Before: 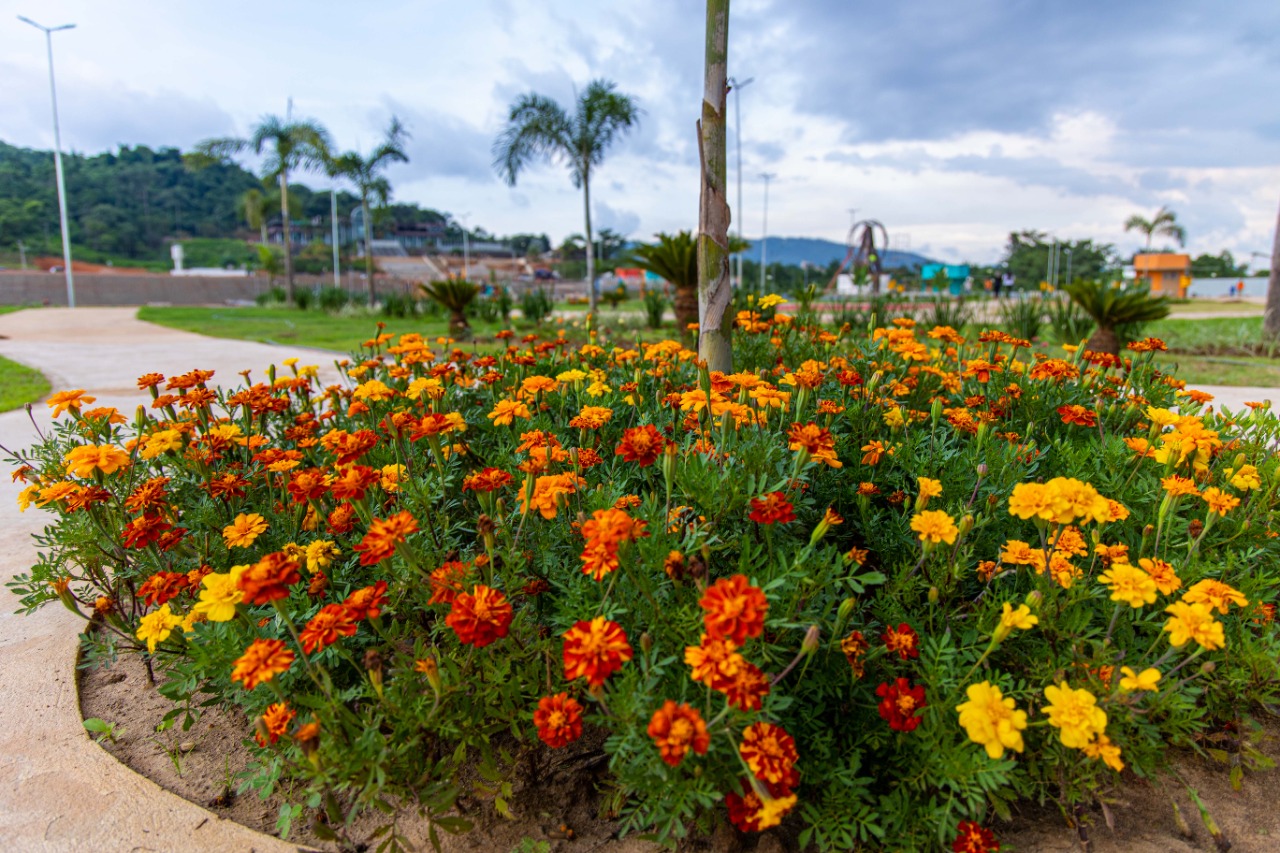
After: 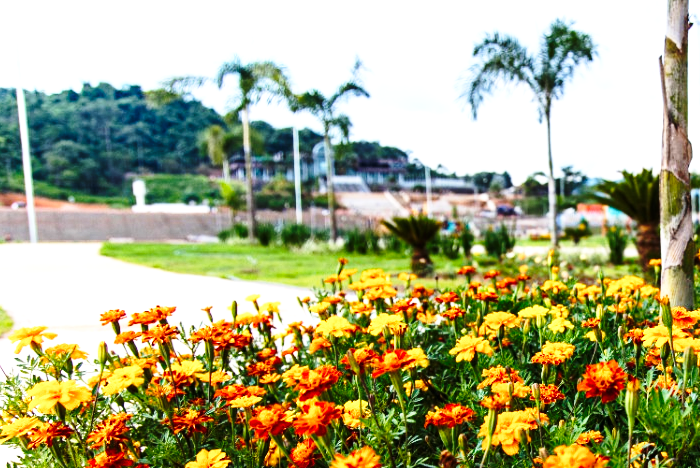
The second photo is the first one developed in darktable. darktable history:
crop and rotate: left 3.047%, top 7.509%, right 42.236%, bottom 37.598%
tone equalizer: -8 EV -1.08 EV, -7 EV -1.01 EV, -6 EV -0.867 EV, -5 EV -0.578 EV, -3 EV 0.578 EV, -2 EV 0.867 EV, -1 EV 1.01 EV, +0 EV 1.08 EV, edges refinement/feathering 500, mask exposure compensation -1.57 EV, preserve details no
base curve: curves: ch0 [(0, 0) (0.028, 0.03) (0.121, 0.232) (0.46, 0.748) (0.859, 0.968) (1, 1)], preserve colors none
exposure: exposure 0.2 EV, compensate highlight preservation false
